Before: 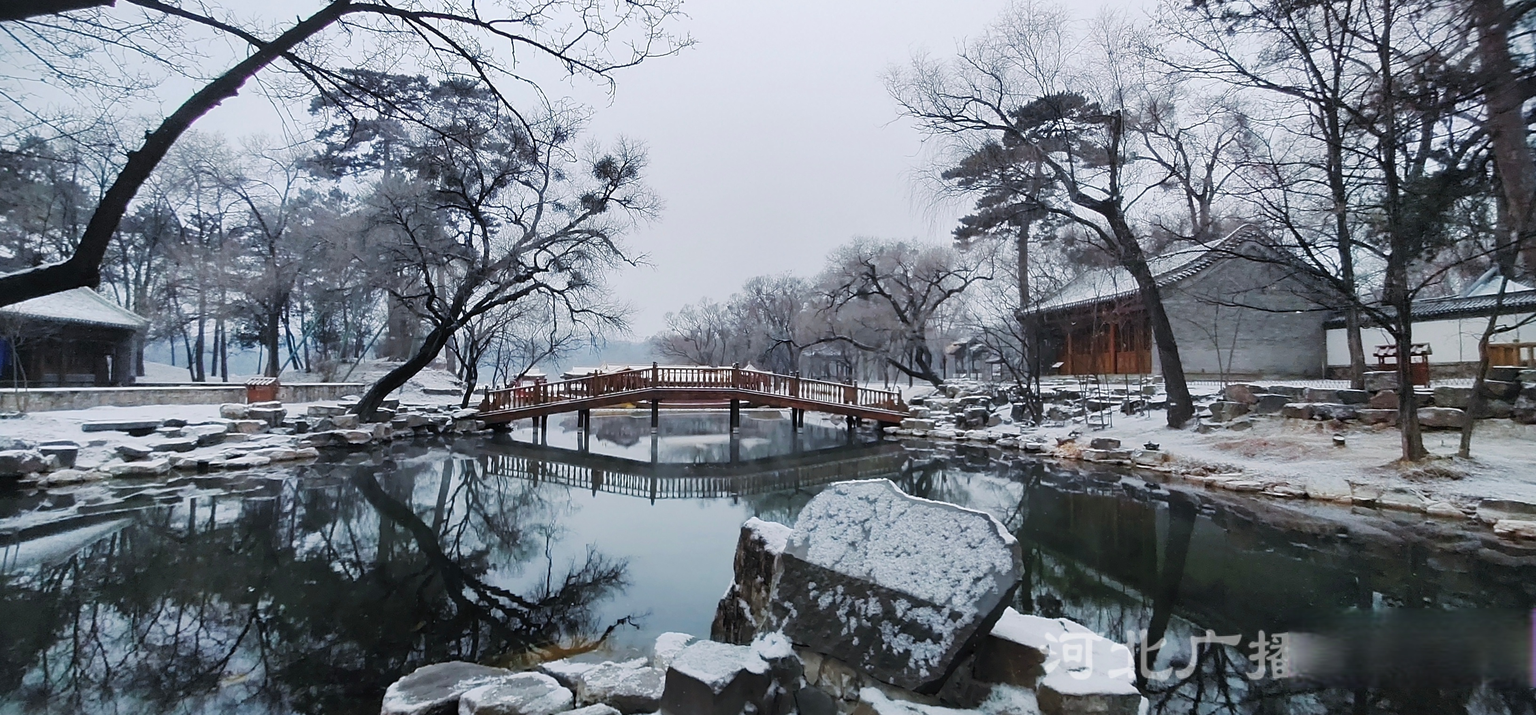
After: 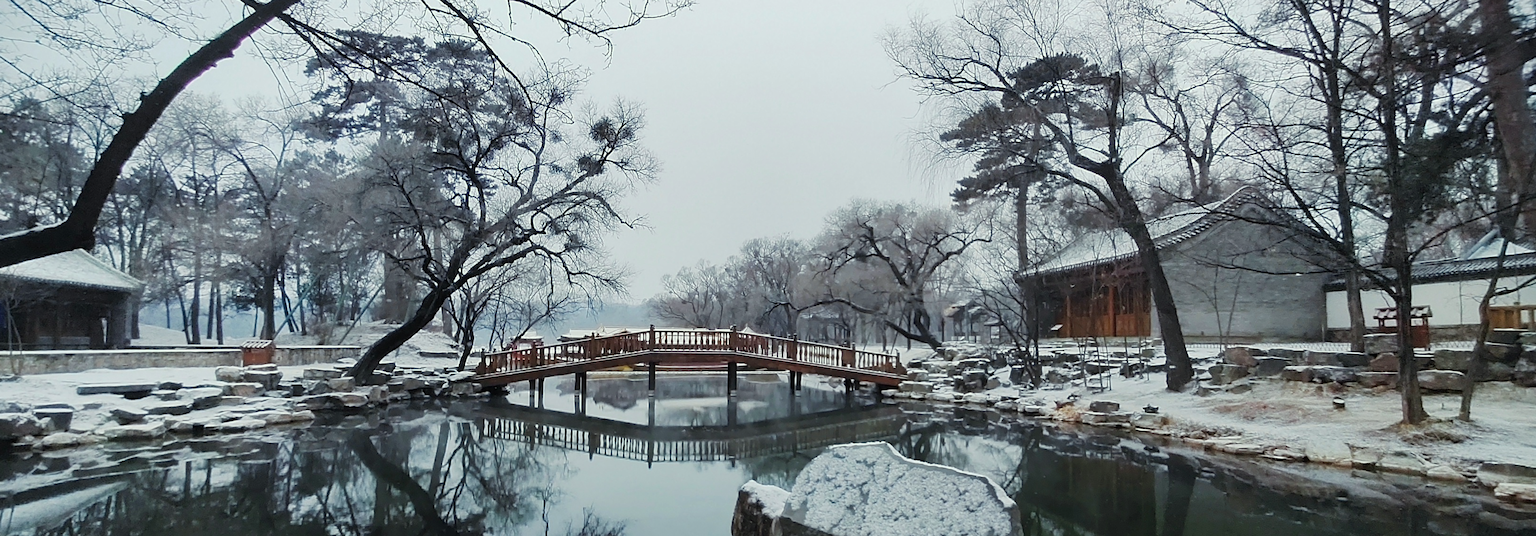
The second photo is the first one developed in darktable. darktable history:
color correction: highlights a* -4.73, highlights b* 5.06, saturation 0.97
crop: left 0.387%, top 5.469%, bottom 19.809%
